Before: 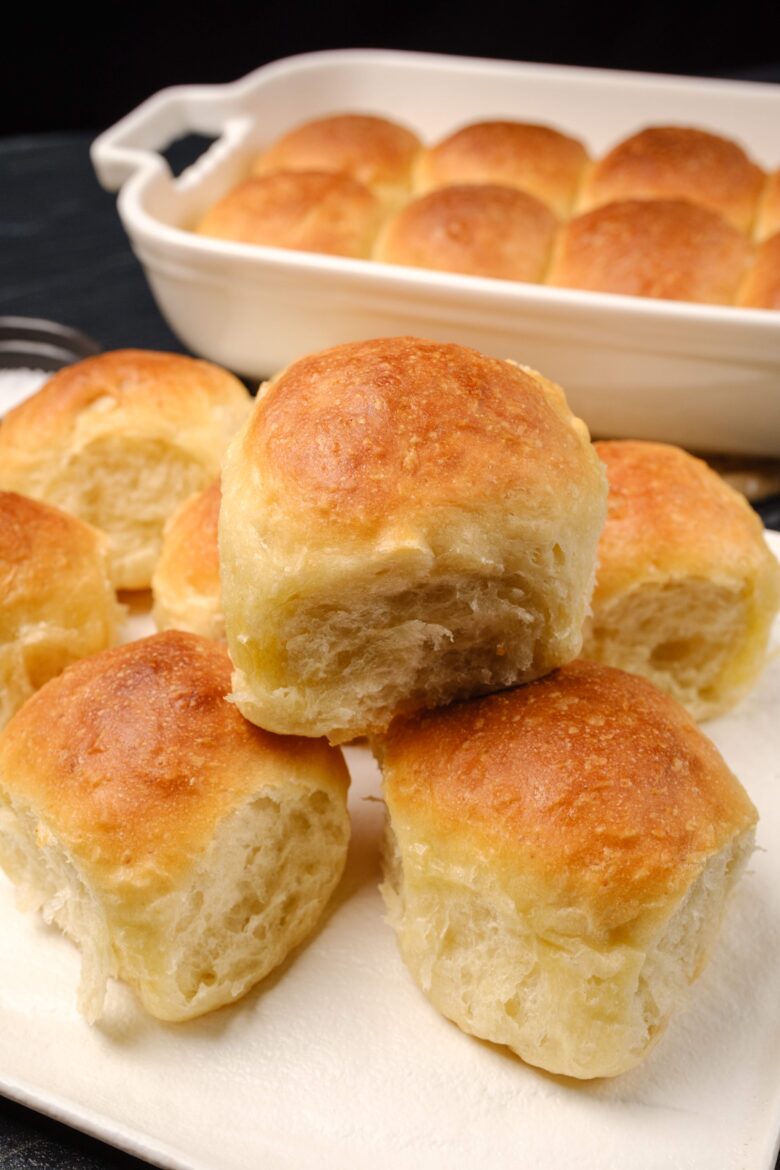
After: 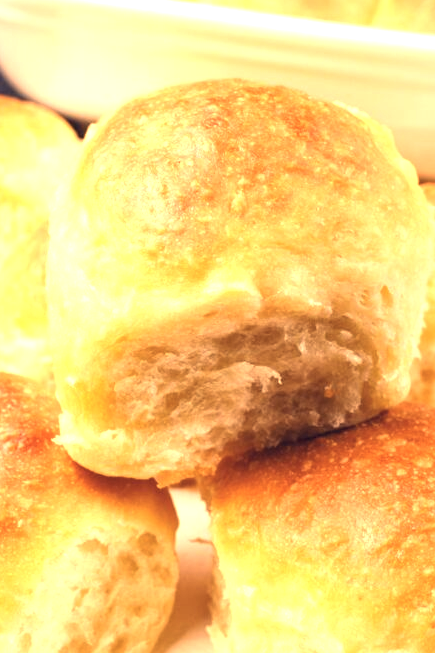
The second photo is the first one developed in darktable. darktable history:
exposure: black level correction 0, exposure 1.45 EV, compensate exposure bias true, compensate highlight preservation false
color correction: highlights a* 19.59, highlights b* 27.49, shadows a* 3.46, shadows b* -17.28, saturation 0.73
crop and rotate: left 22.13%, top 22.054%, right 22.026%, bottom 22.102%
